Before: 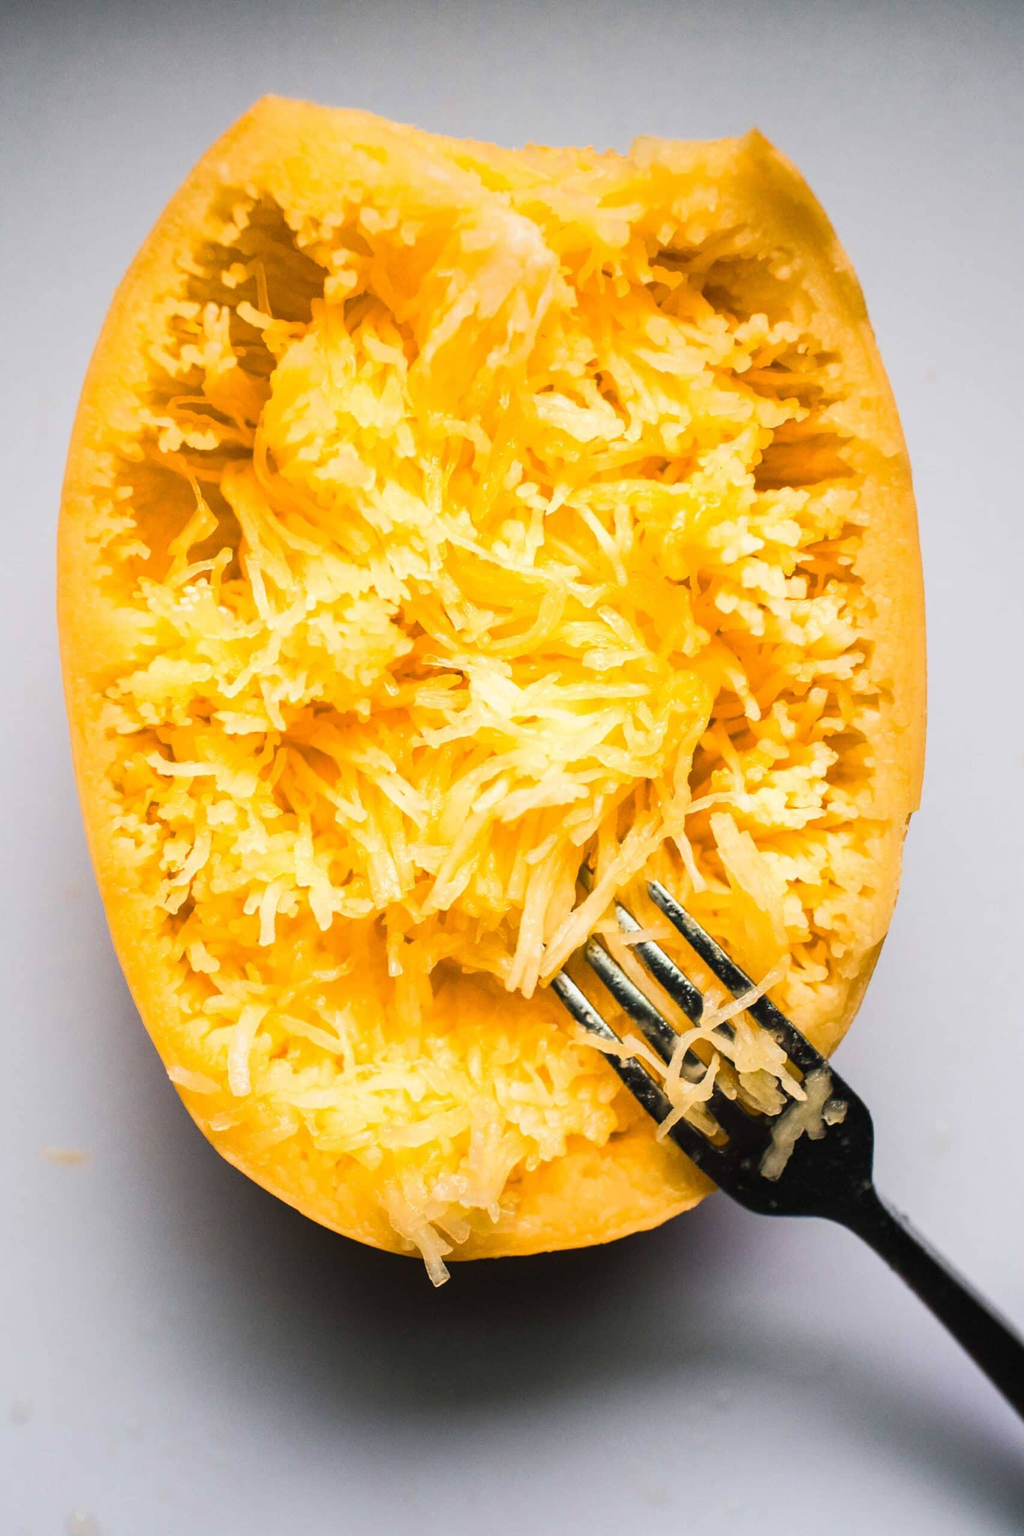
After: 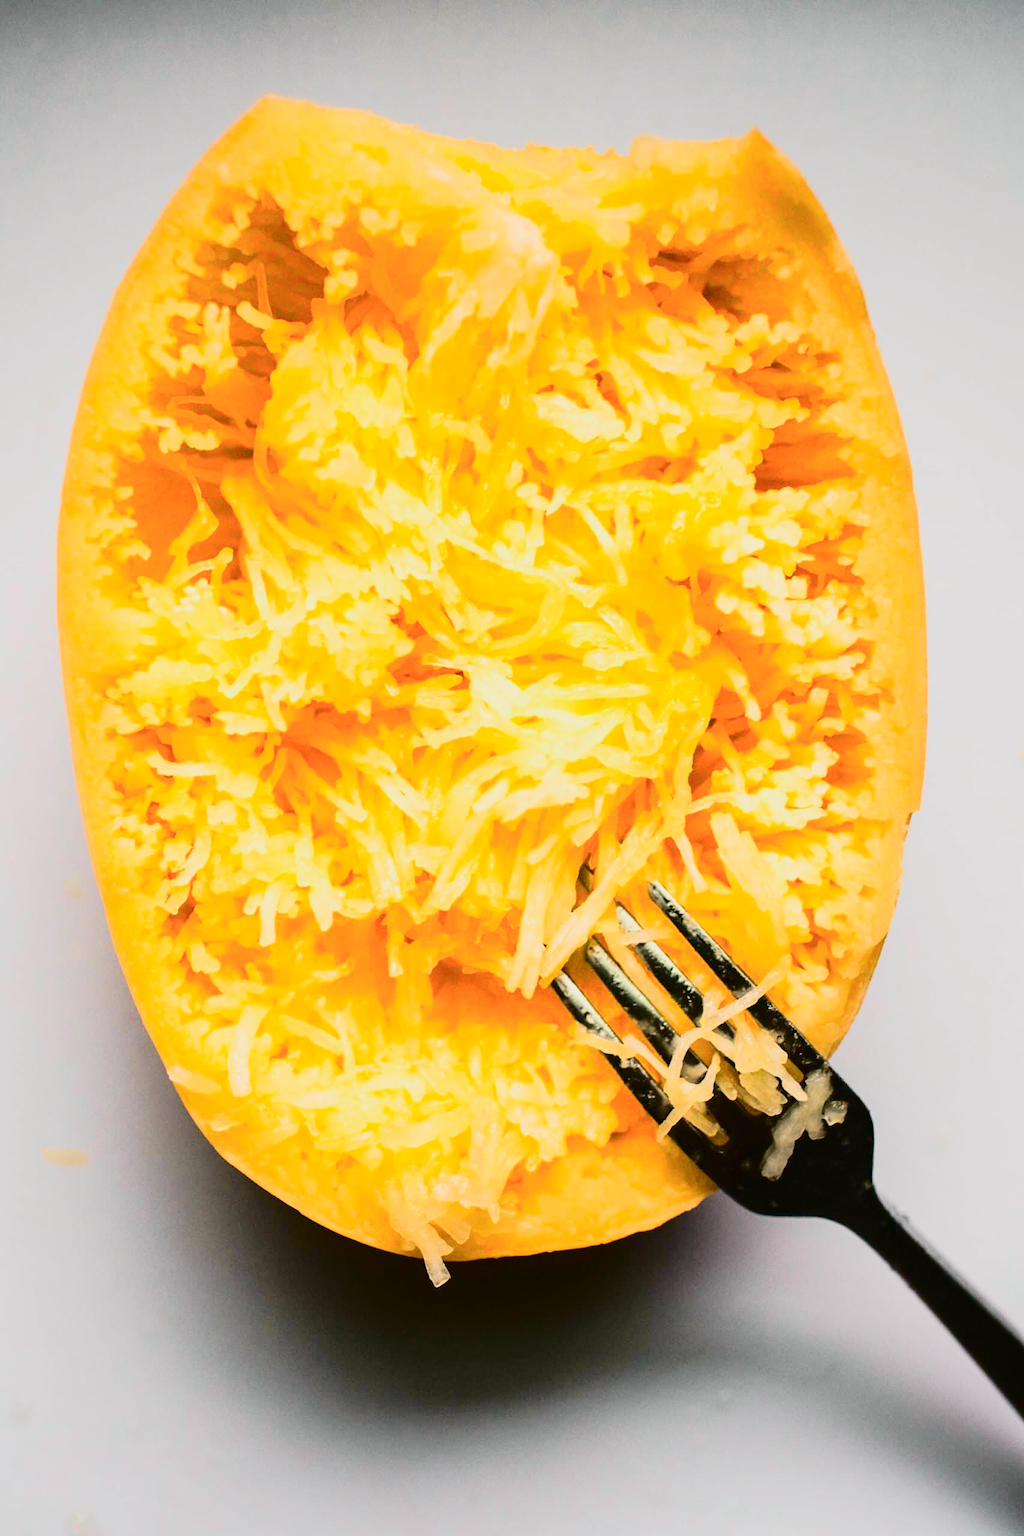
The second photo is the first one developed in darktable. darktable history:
tone curve: curves: ch0 [(0, 0.006) (0.184, 0.117) (0.405, 0.46) (0.456, 0.528) (0.634, 0.728) (0.877, 0.89) (0.984, 0.935)]; ch1 [(0, 0) (0.443, 0.43) (0.492, 0.489) (0.566, 0.579) (0.595, 0.625) (0.608, 0.667) (0.65, 0.729) (1, 1)]; ch2 [(0, 0) (0.33, 0.301) (0.421, 0.443) (0.447, 0.489) (0.495, 0.505) (0.537, 0.583) (0.586, 0.591) (0.663, 0.686) (1, 1)], color space Lab, independent channels, preserve colors none
